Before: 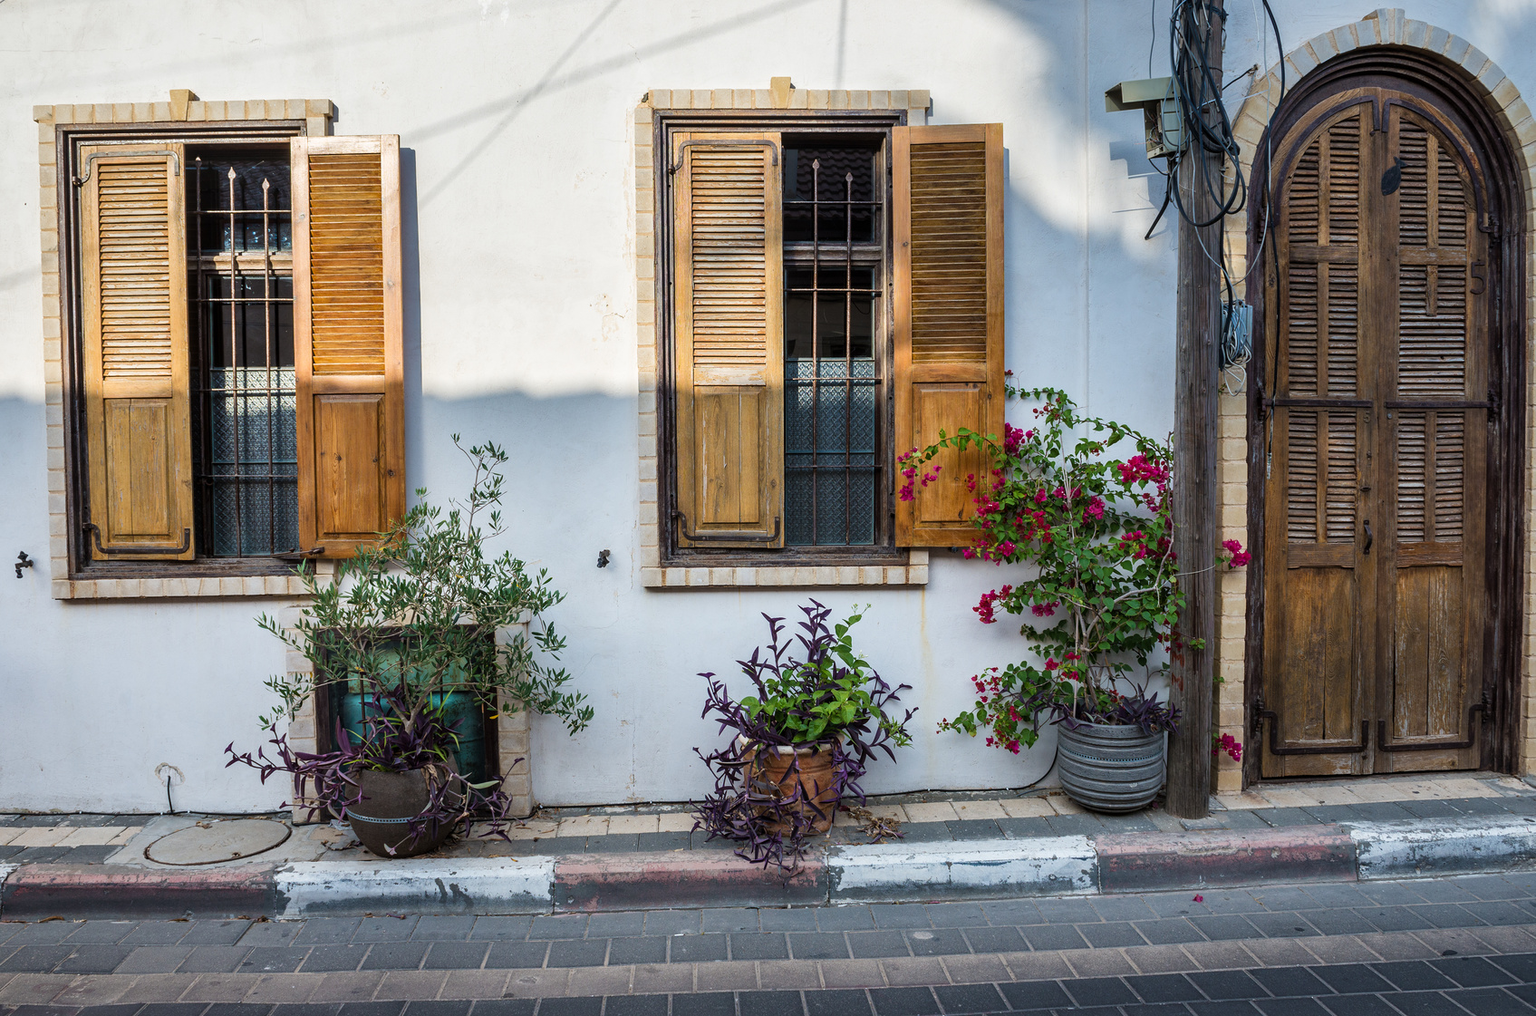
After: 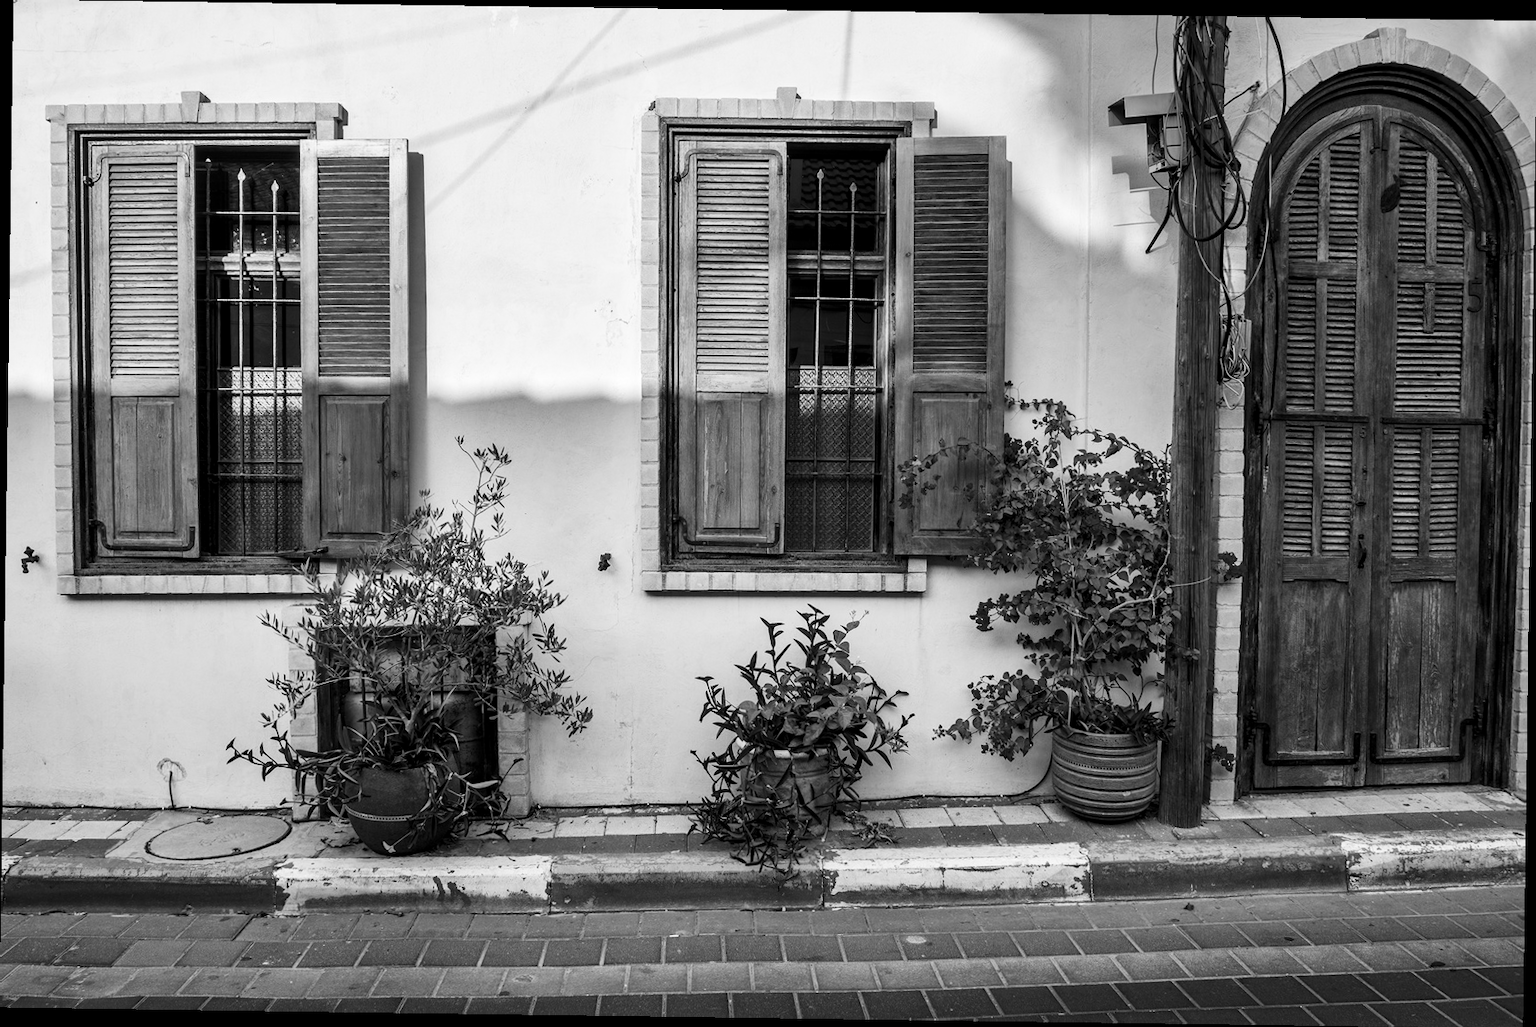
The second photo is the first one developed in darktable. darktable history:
local contrast: mode bilateral grid, contrast 30, coarseness 25, midtone range 0.2
rotate and perspective: rotation 0.8°, automatic cropping off
monochrome: a -11.7, b 1.62, size 0.5, highlights 0.38
contrast brightness saturation: contrast 0.18, saturation 0.3
